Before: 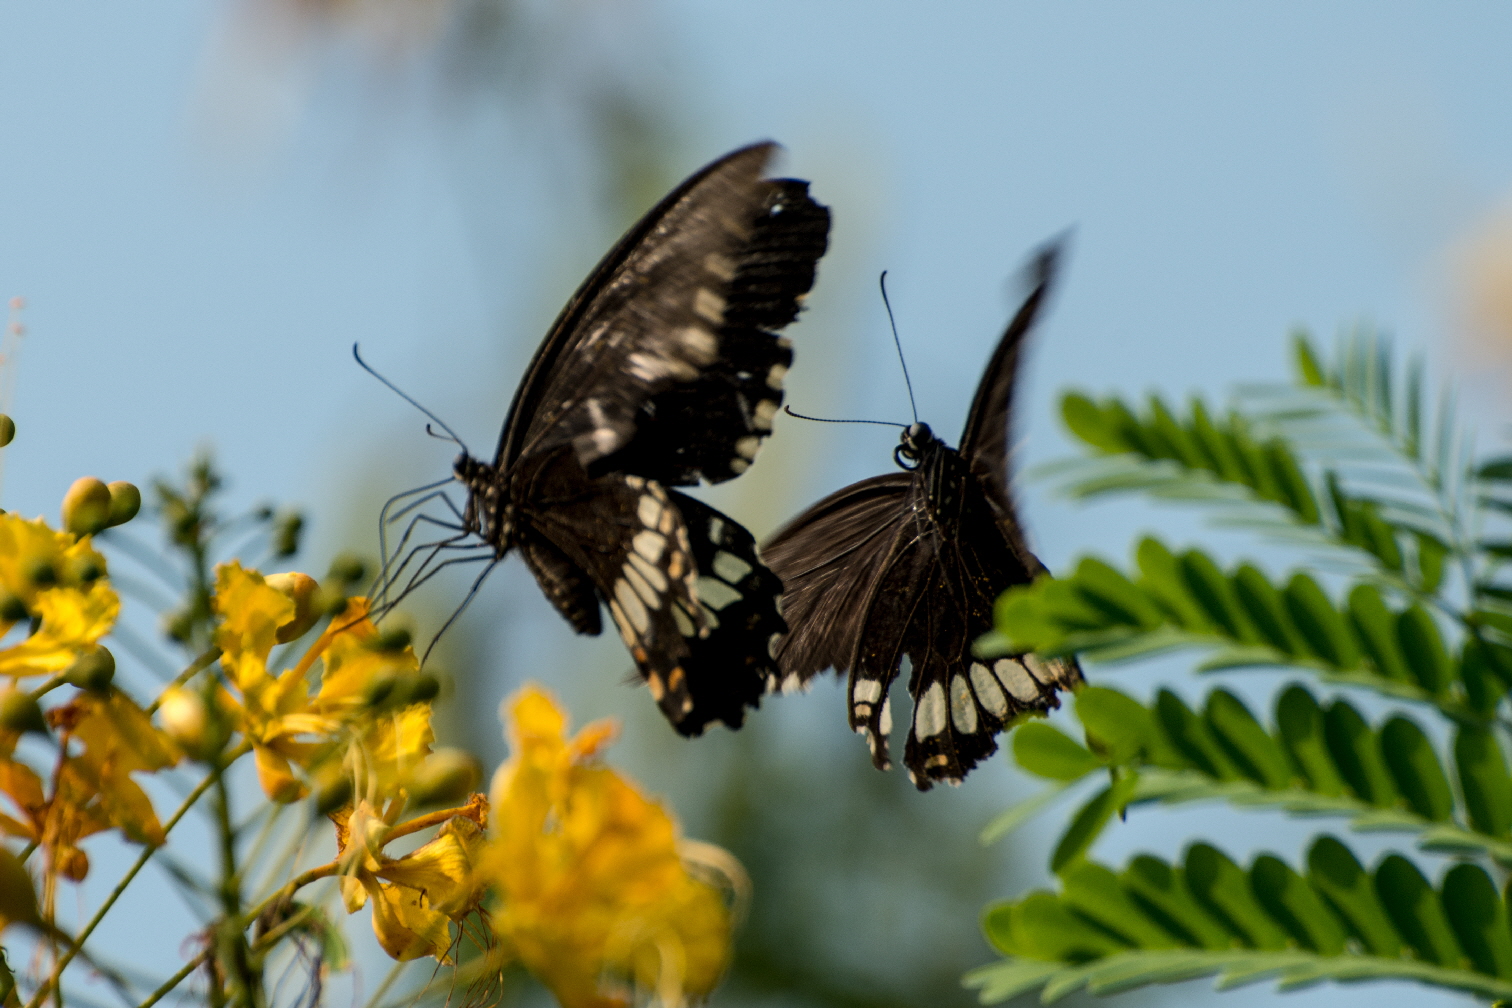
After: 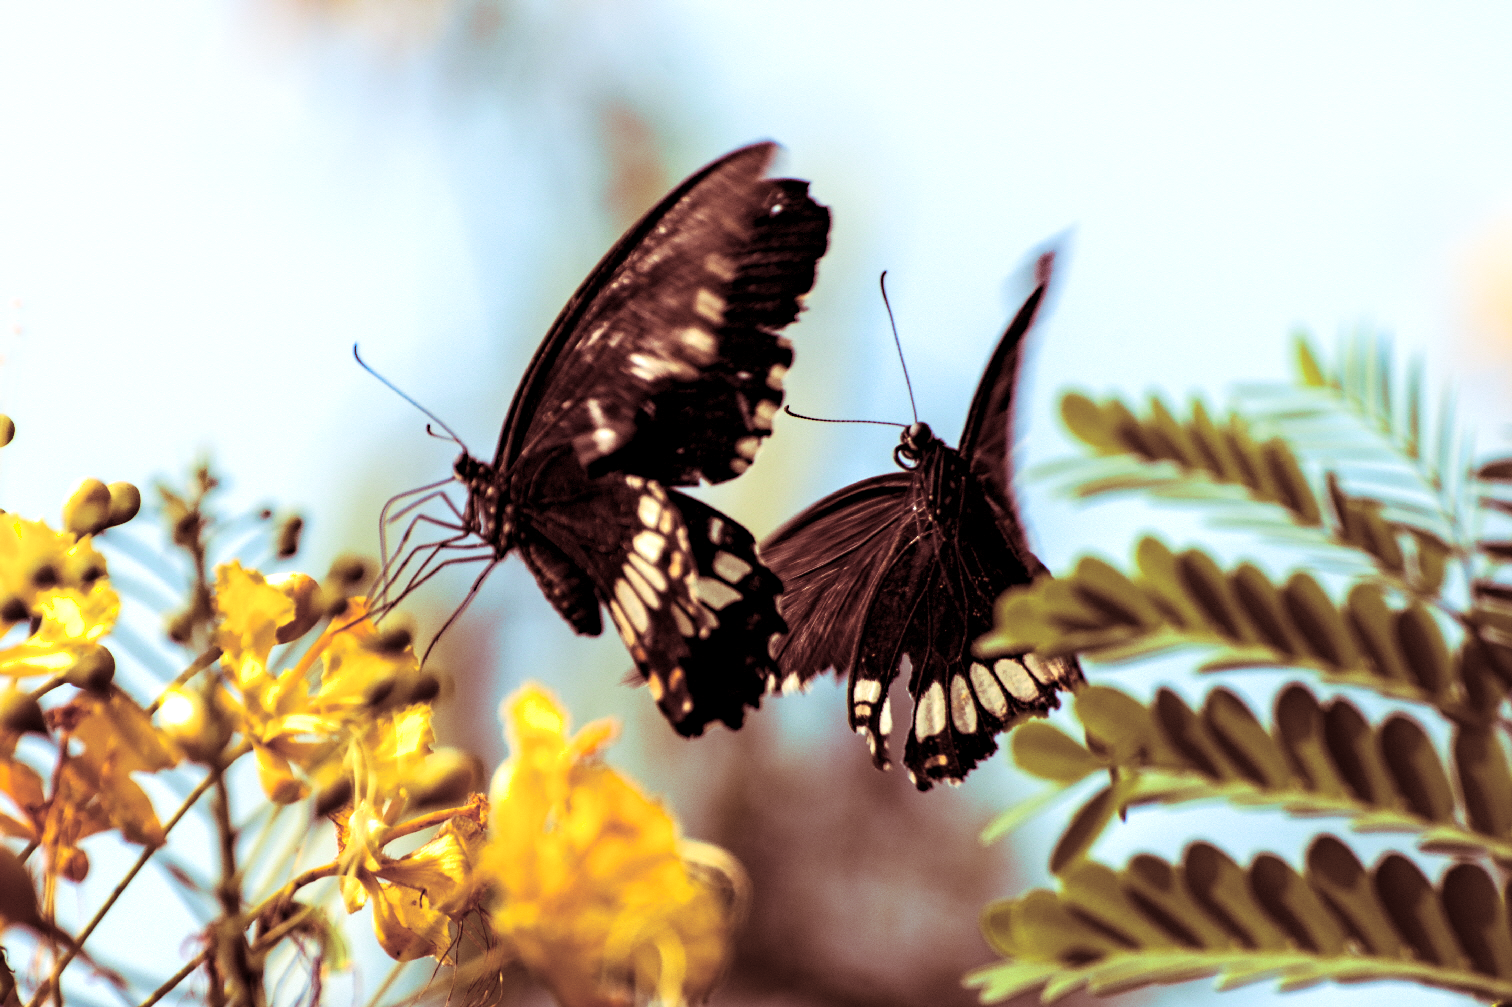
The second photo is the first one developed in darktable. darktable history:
exposure: exposure 0.935 EV, compensate highlight preservation false
tone equalizer: -8 EV 0.06 EV, smoothing diameter 25%, edges refinement/feathering 10, preserve details guided filter
haze removal: compatibility mode true, adaptive false
color balance rgb: perceptual saturation grading › global saturation 20%, perceptual saturation grading › highlights -25%, perceptual saturation grading › shadows 25%
crop: bottom 0.071%
shadows and highlights: shadows -23.08, highlights 46.15, soften with gaussian
split-toning: highlights › saturation 0, balance -61.83
